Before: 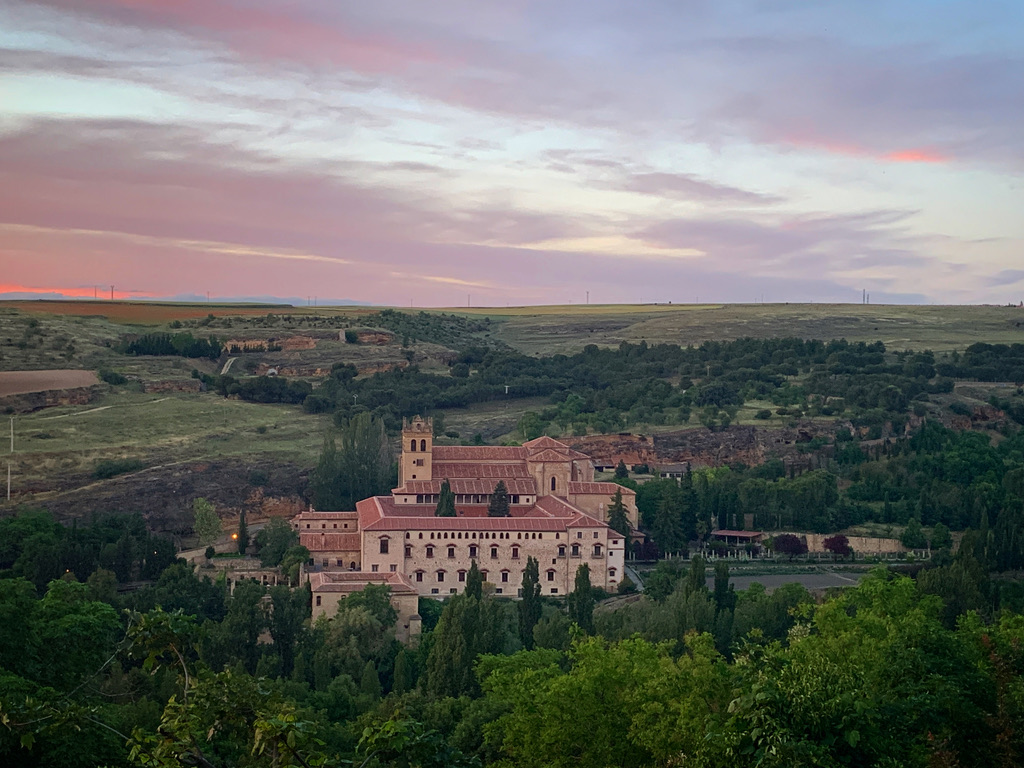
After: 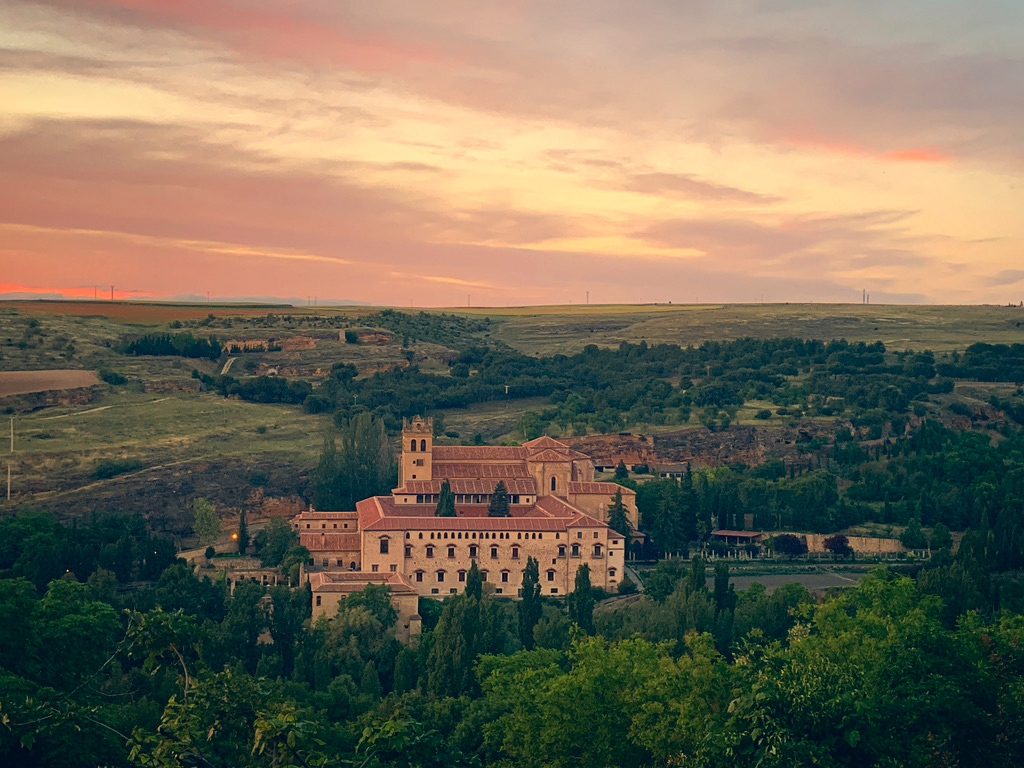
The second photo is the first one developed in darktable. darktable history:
white balance: red 1.123, blue 0.83
color correction: highlights a* 10.32, highlights b* 14.66, shadows a* -9.59, shadows b* -15.02
